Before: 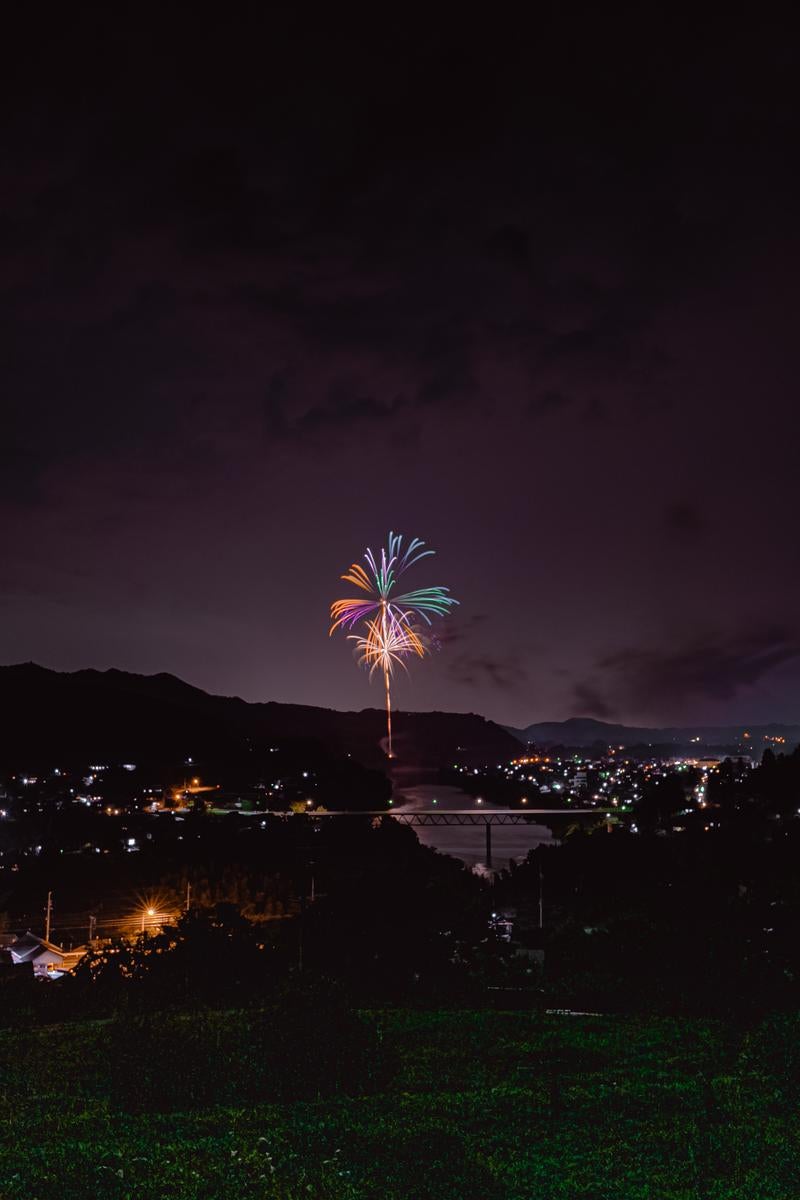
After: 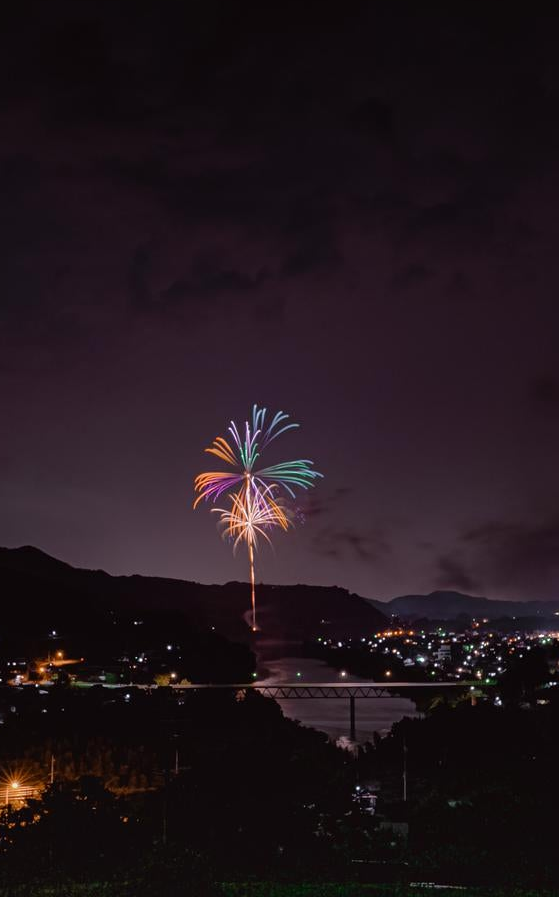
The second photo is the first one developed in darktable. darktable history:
color zones: curves: ch0 [(0, 0.5) (0.143, 0.5) (0.286, 0.456) (0.429, 0.5) (0.571, 0.5) (0.714, 0.5) (0.857, 0.5) (1, 0.5)]; ch1 [(0, 0.5) (0.143, 0.5) (0.286, 0.422) (0.429, 0.5) (0.571, 0.5) (0.714, 0.5) (0.857, 0.5) (1, 0.5)]
crop and rotate: left 17.046%, top 10.659%, right 12.989%, bottom 14.553%
